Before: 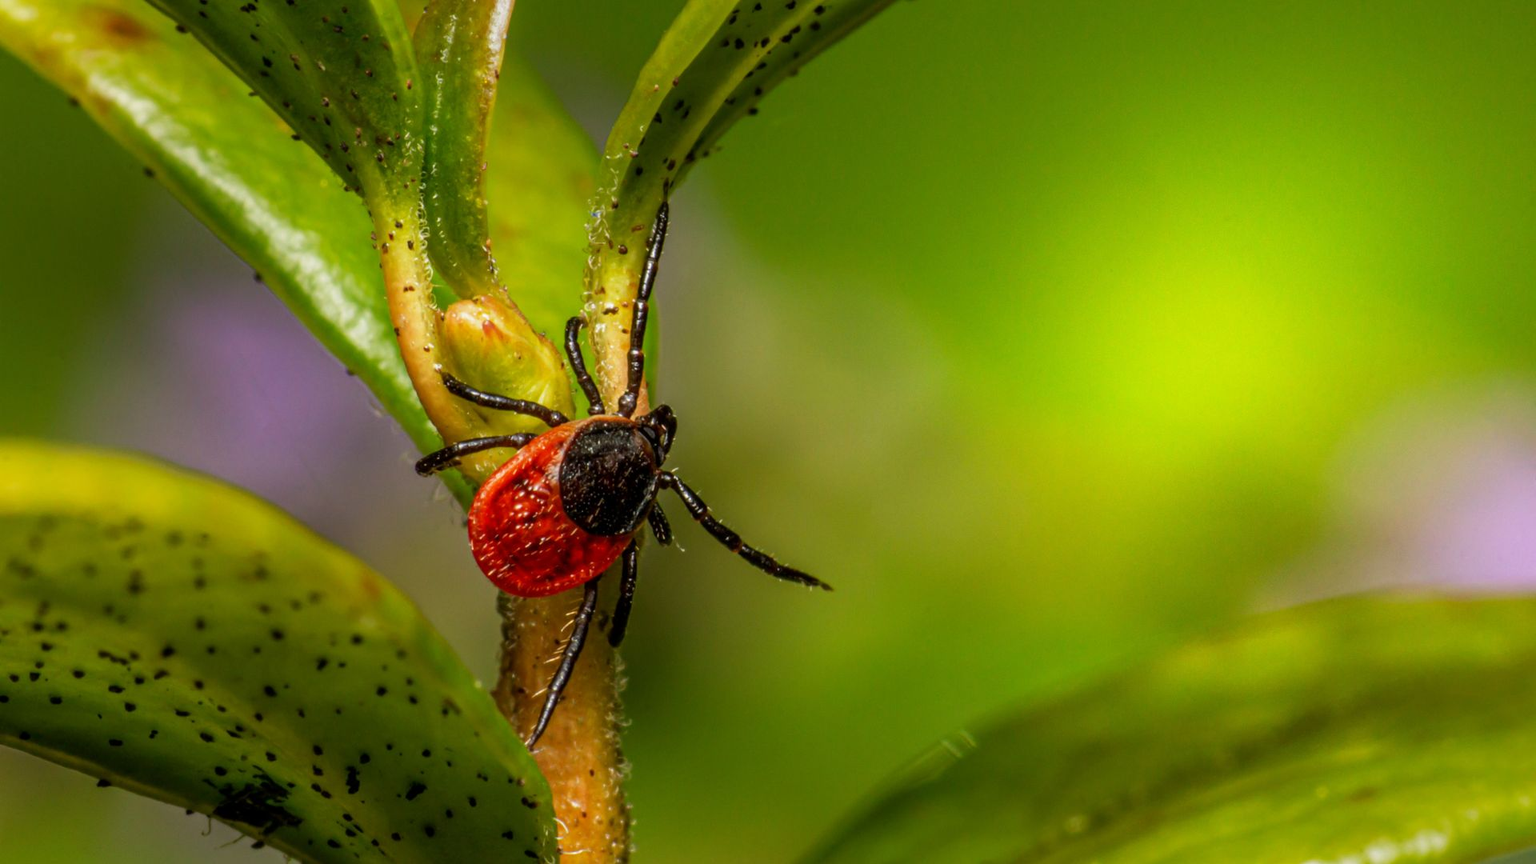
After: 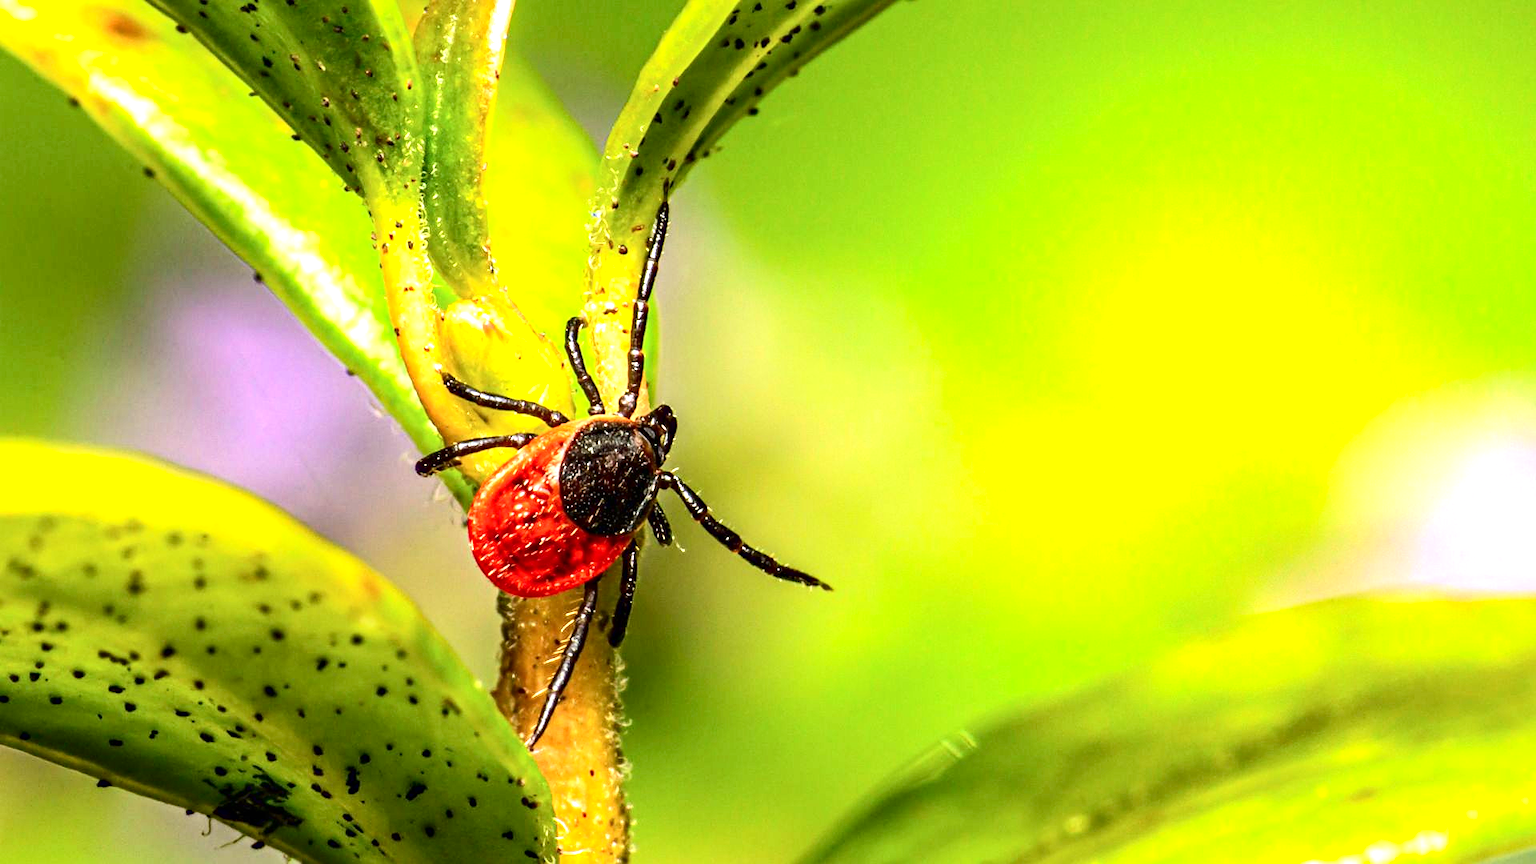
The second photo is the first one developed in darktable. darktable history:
contrast brightness saturation: contrast 0.219
exposure: black level correction 0, exposure 1.753 EV, compensate exposure bias true, compensate highlight preservation false
haze removal: compatibility mode true, adaptive false
sharpen: radius 1.032
